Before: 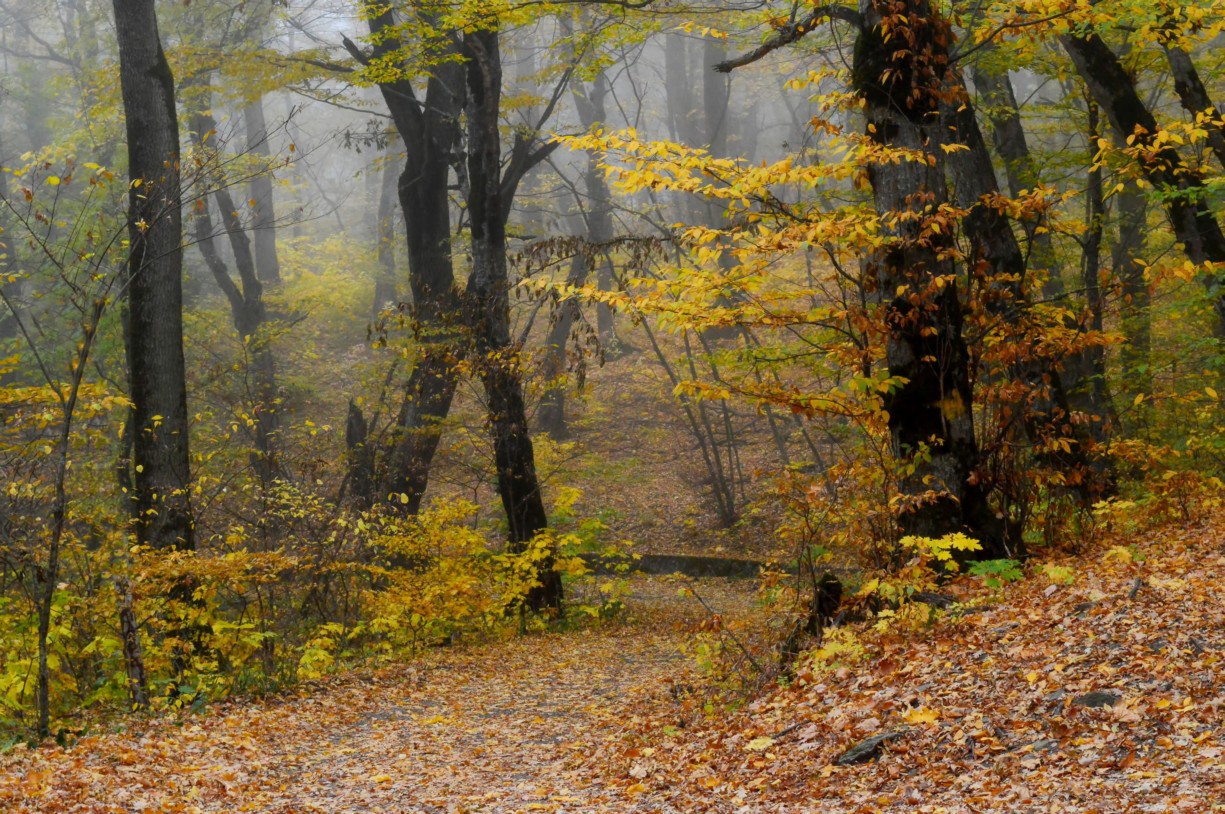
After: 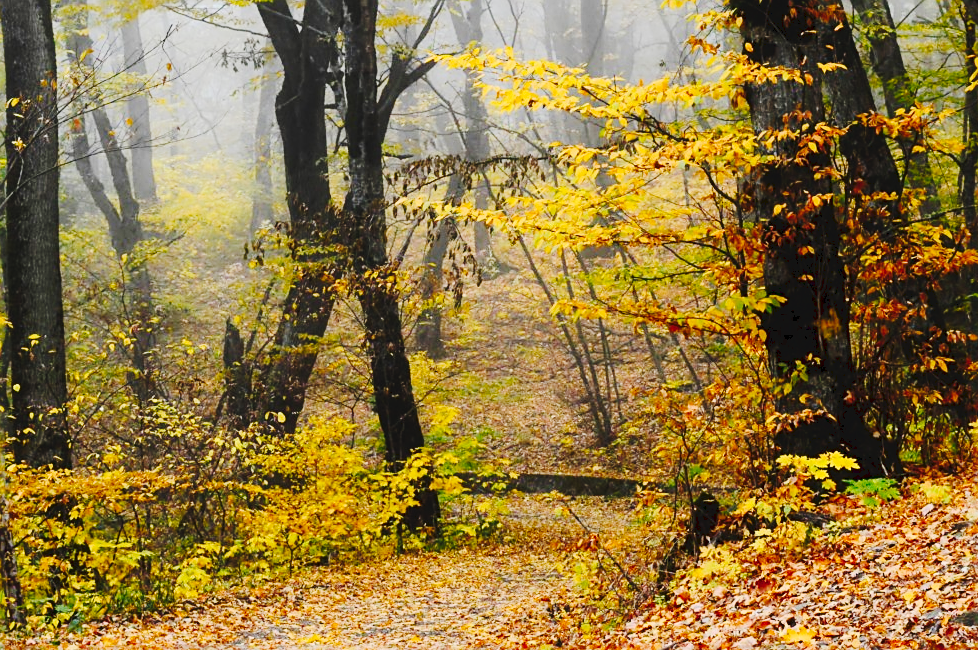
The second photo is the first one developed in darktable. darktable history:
tone curve: curves: ch0 [(0, 0) (0.003, 0.054) (0.011, 0.057) (0.025, 0.056) (0.044, 0.062) (0.069, 0.071) (0.1, 0.088) (0.136, 0.111) (0.177, 0.146) (0.224, 0.19) (0.277, 0.261) (0.335, 0.363) (0.399, 0.458) (0.468, 0.562) (0.543, 0.653) (0.623, 0.725) (0.709, 0.801) (0.801, 0.853) (0.898, 0.915) (1, 1)], preserve colors none
crop and rotate: left 10.071%, top 10.071%, right 10.02%, bottom 10.02%
sharpen: on, module defaults
contrast brightness saturation: contrast 0.2, brightness 0.16, saturation 0.22
